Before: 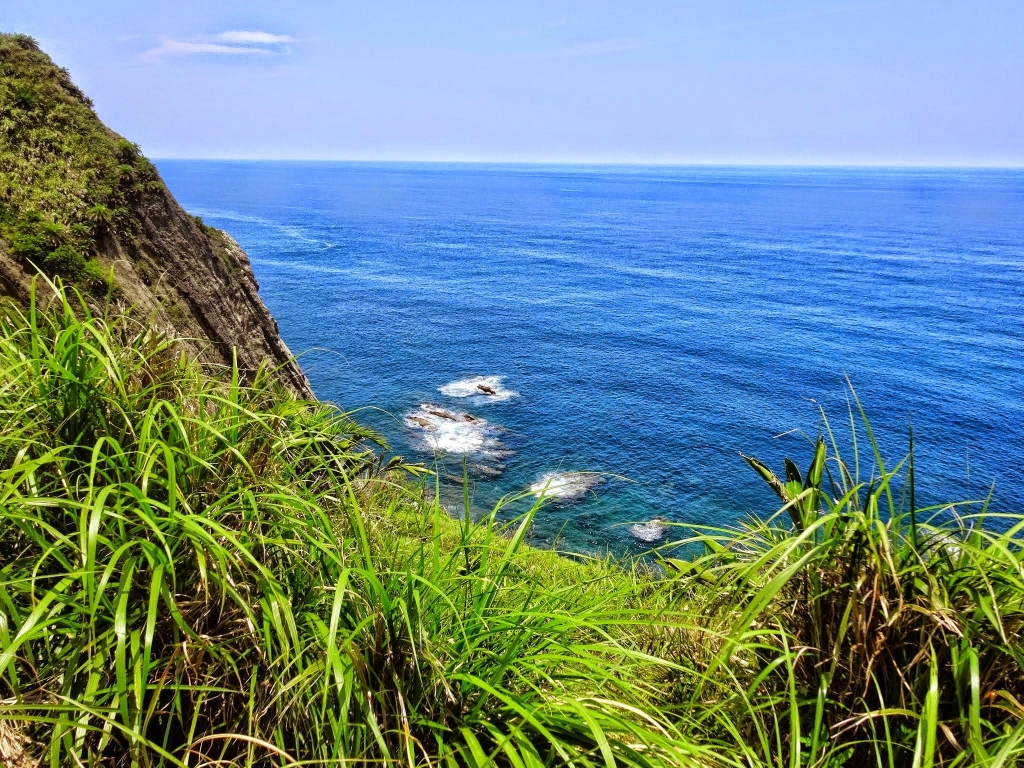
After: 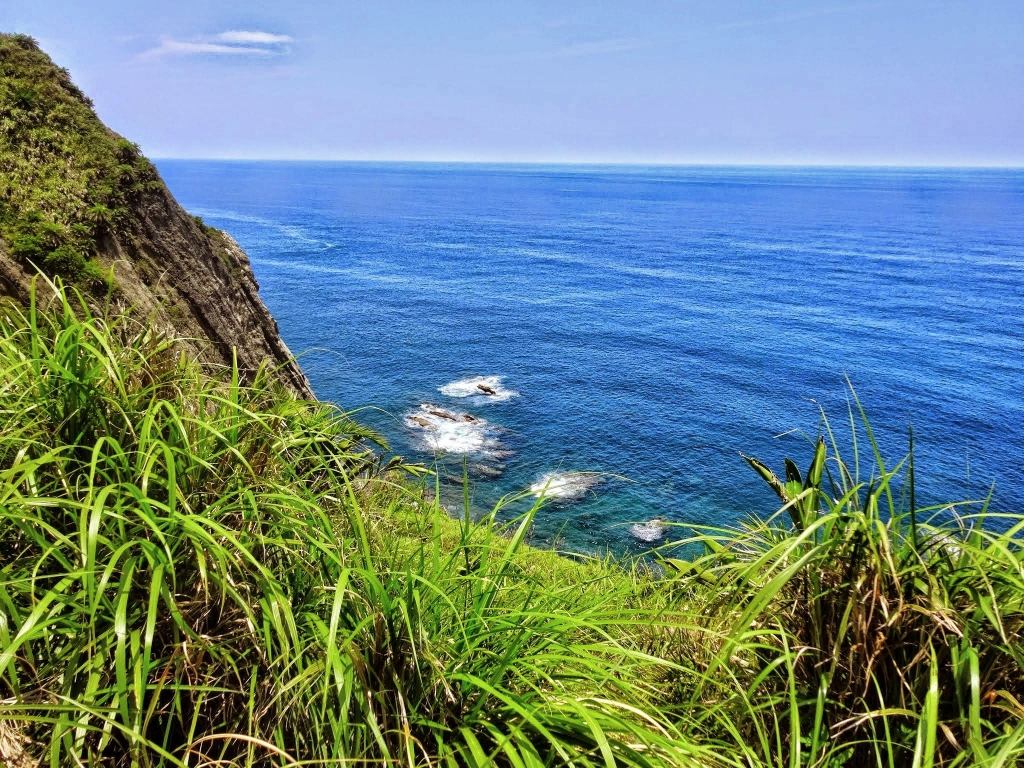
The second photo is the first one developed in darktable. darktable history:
contrast brightness saturation: saturation -0.051
shadows and highlights: soften with gaussian
